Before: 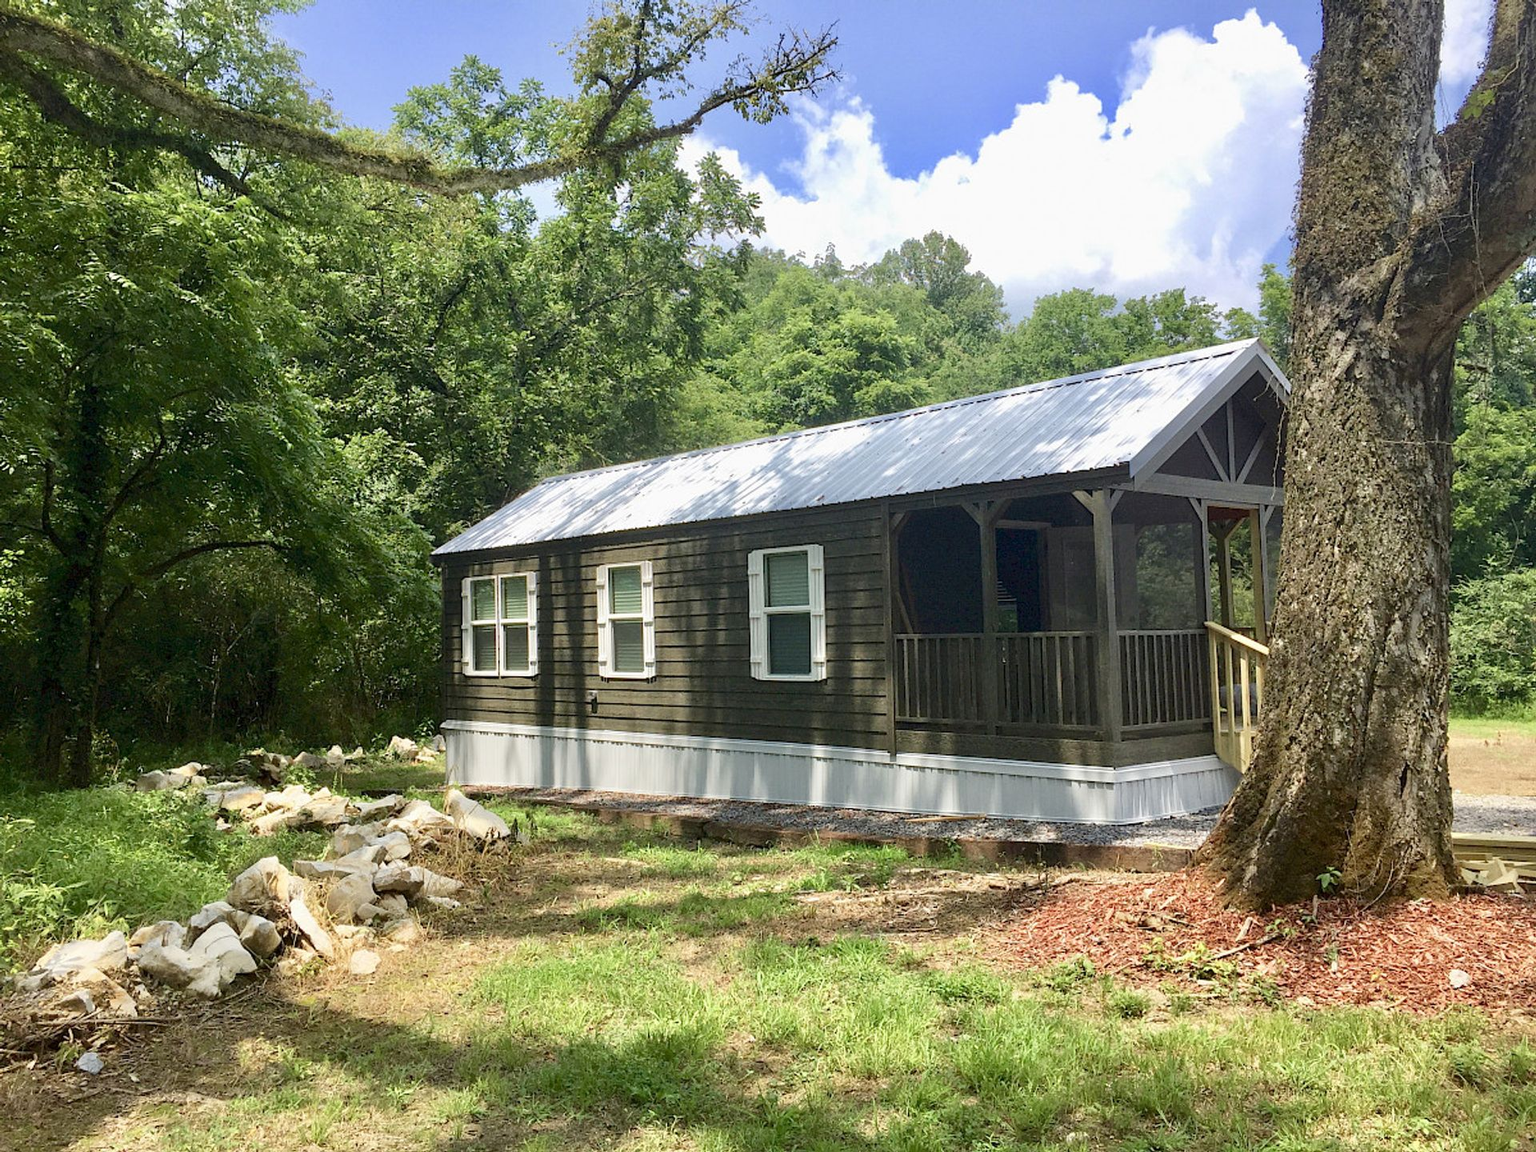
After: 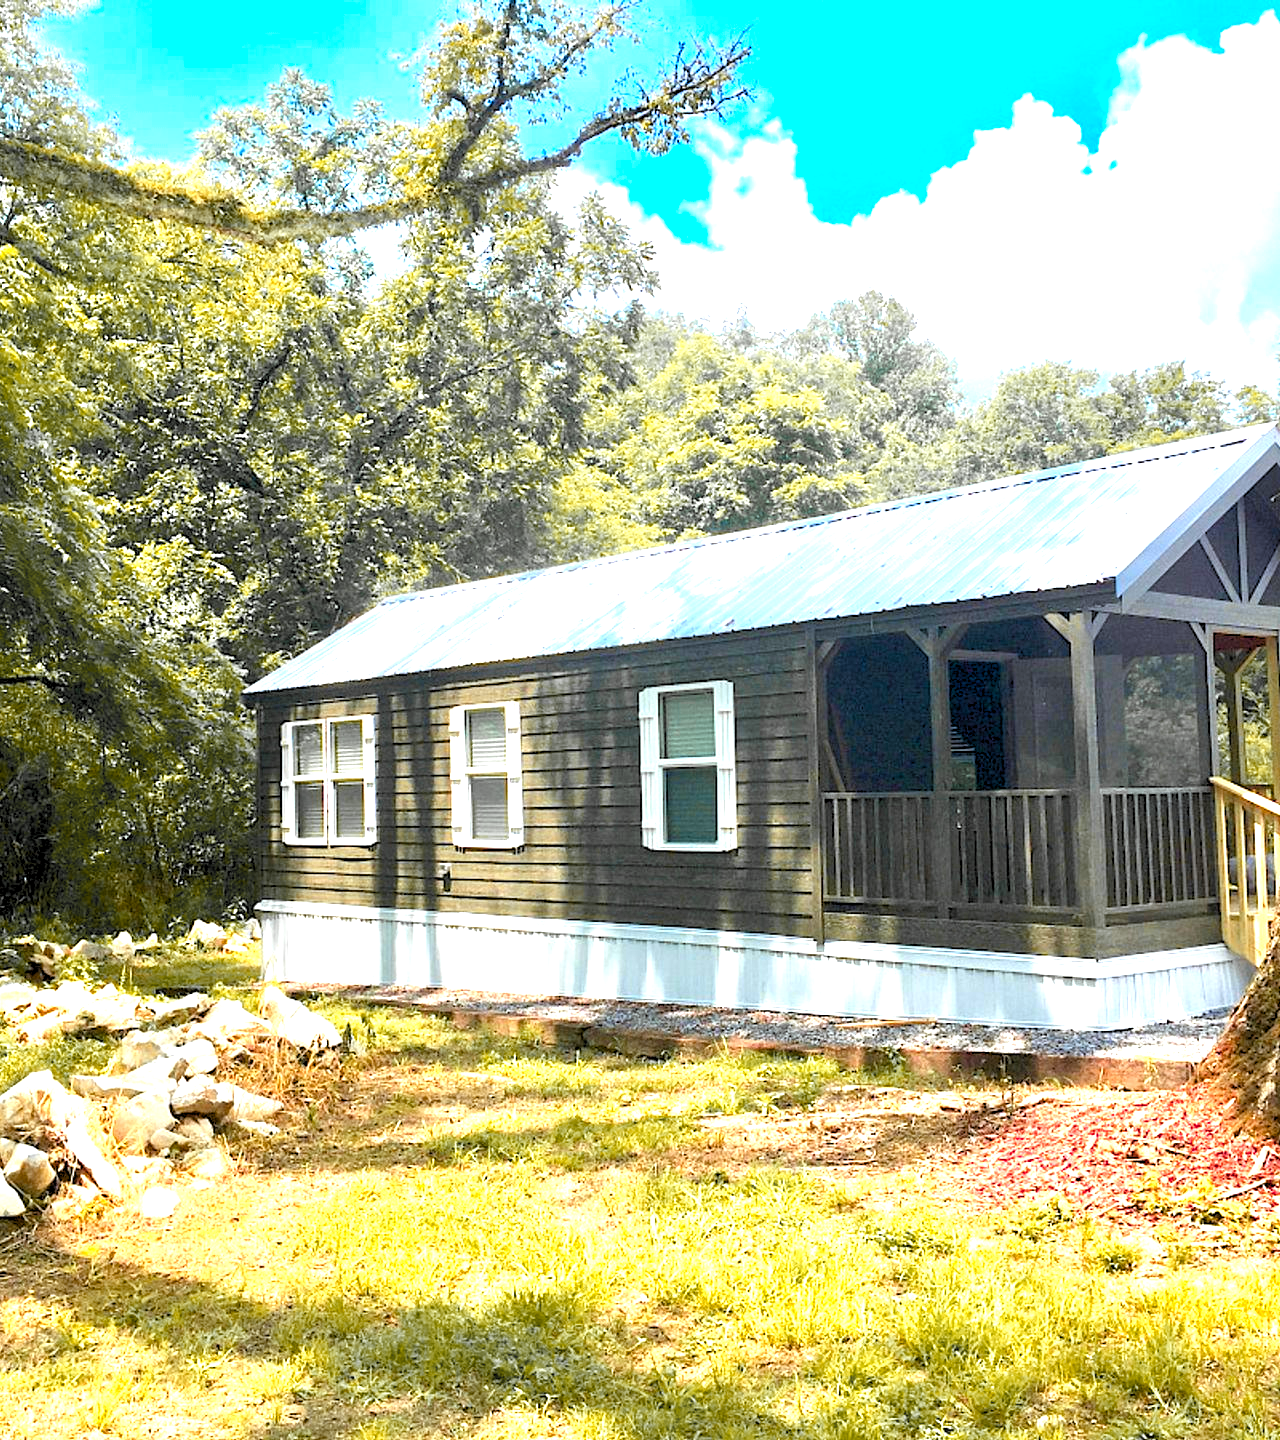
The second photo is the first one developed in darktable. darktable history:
color balance rgb: perceptual saturation grading › global saturation 30%, global vibrance 20%
crop and rotate: left 15.446%, right 17.836%
exposure: black level correction 0, exposure 1.1 EV, compensate exposure bias true, compensate highlight preservation false
color zones: curves: ch1 [(0.29, 0.492) (0.373, 0.185) (0.509, 0.481)]; ch2 [(0.25, 0.462) (0.749, 0.457)], mix 40.67%
rgb levels: levels [[0.01, 0.419, 0.839], [0, 0.5, 1], [0, 0.5, 1]]
white balance: red 0.974, blue 1.044
